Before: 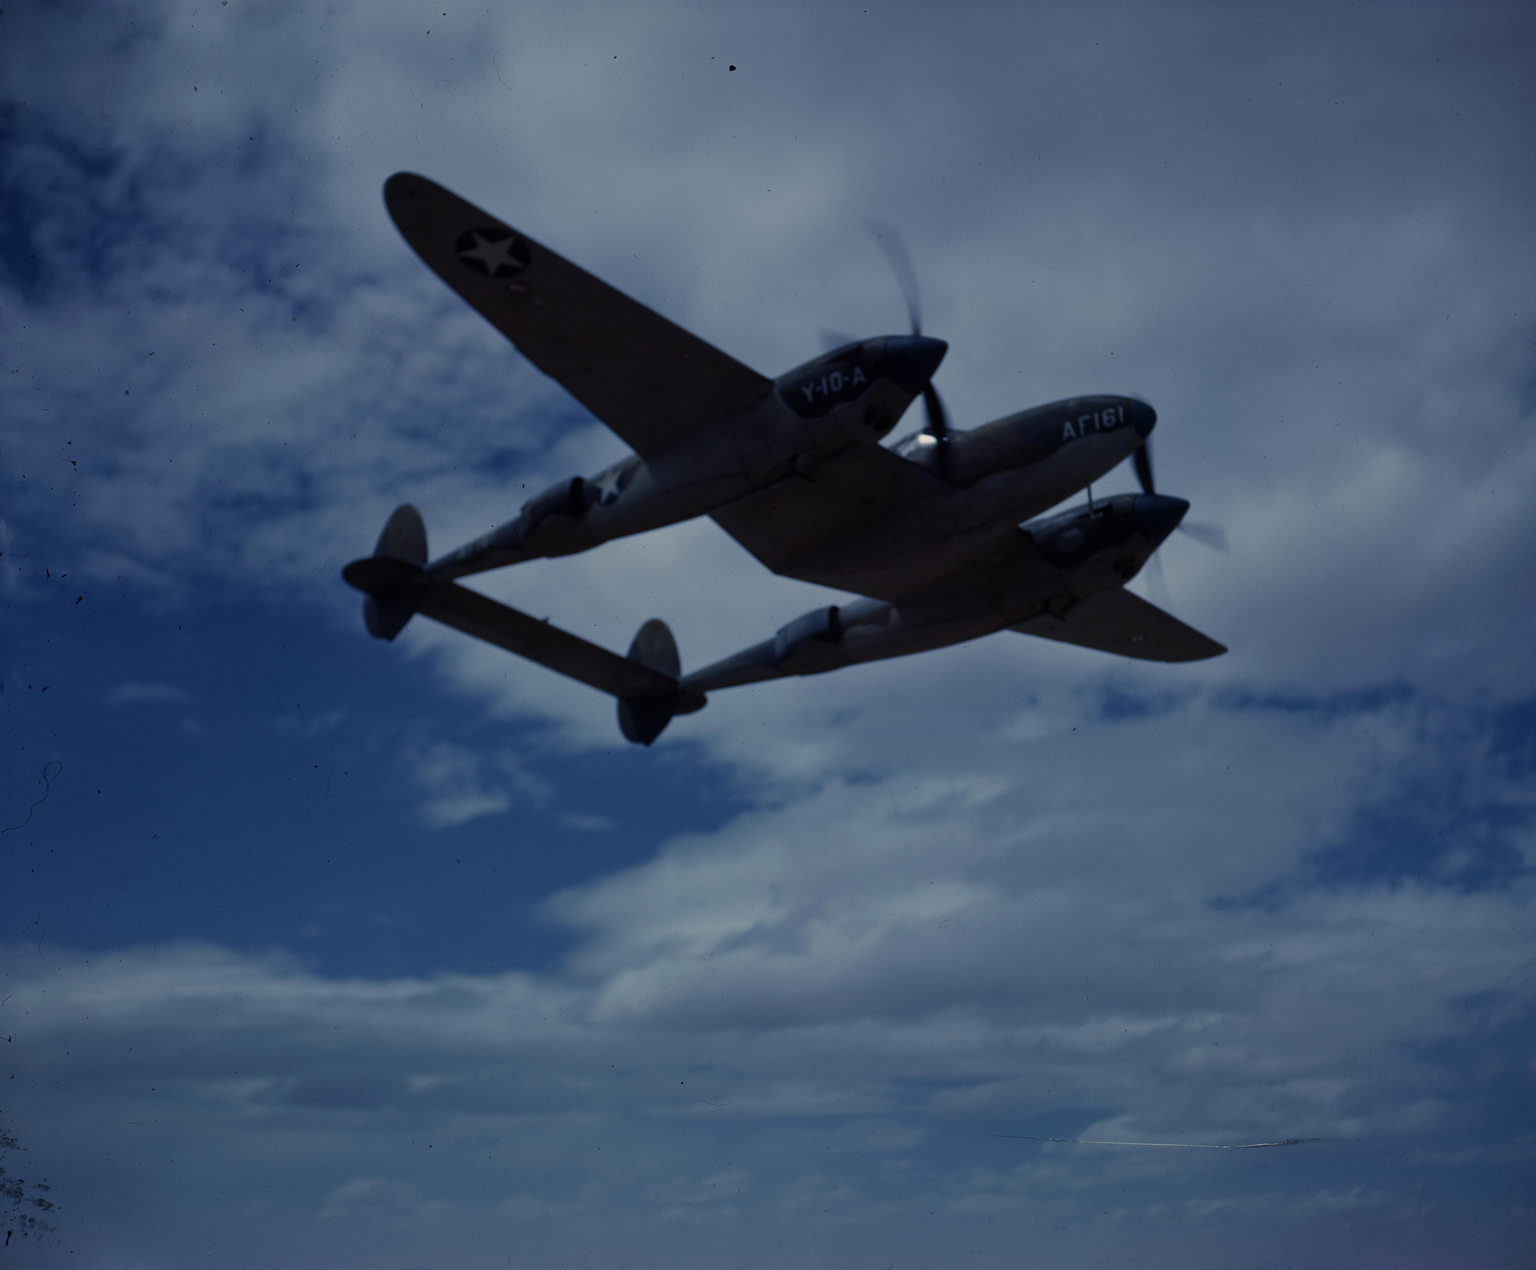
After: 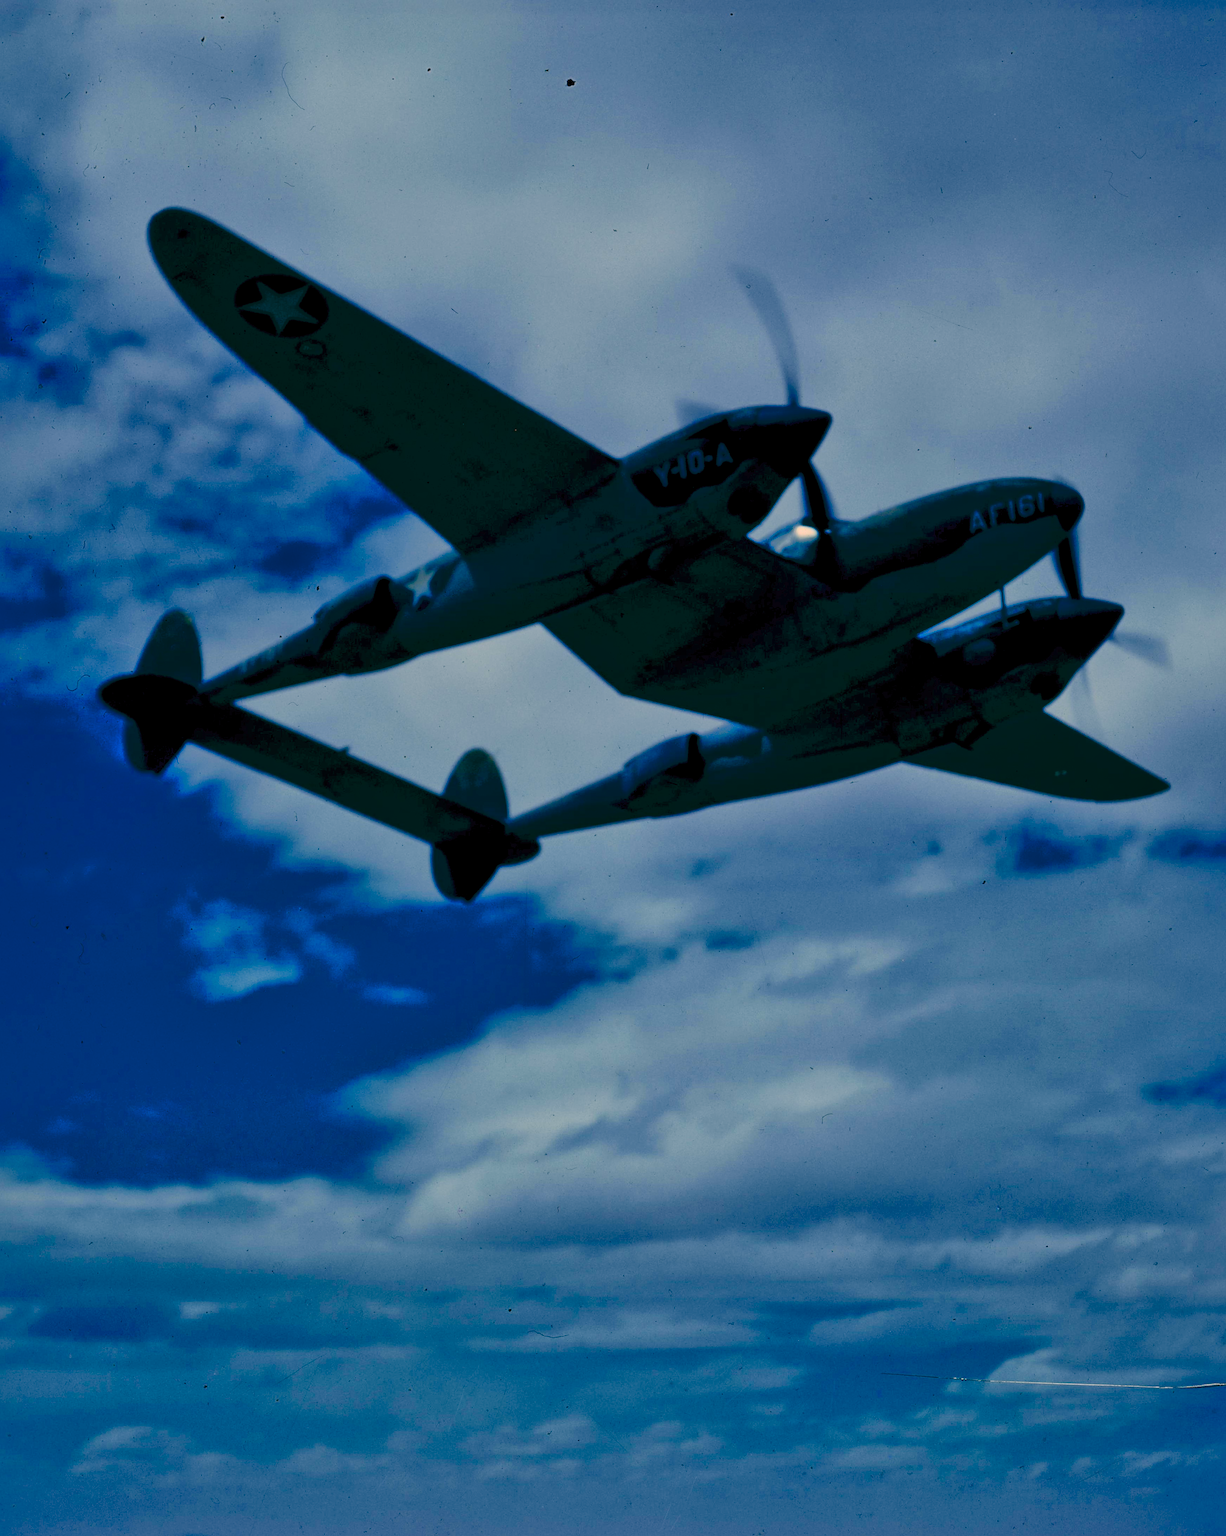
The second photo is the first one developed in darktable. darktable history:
tone equalizer: on, module defaults
contrast brightness saturation: contrast 0.195, brightness 0.166, saturation 0.223
crop: left 16.98%, right 16.995%
sharpen: on, module defaults
shadows and highlights: on, module defaults
color balance rgb: shadows lift › hue 85.98°, power › hue 60.14°, highlights gain › chroma 3.105%, highlights gain › hue 60.24°, global offset › luminance -0.334%, global offset › chroma 0.114%, global offset › hue 162.81°, linear chroma grading › global chroma 8.998%, perceptual saturation grading › global saturation 20%, perceptual saturation grading › highlights -25.559%, perceptual saturation grading › shadows 24.273%, saturation formula JzAzBz (2021)
